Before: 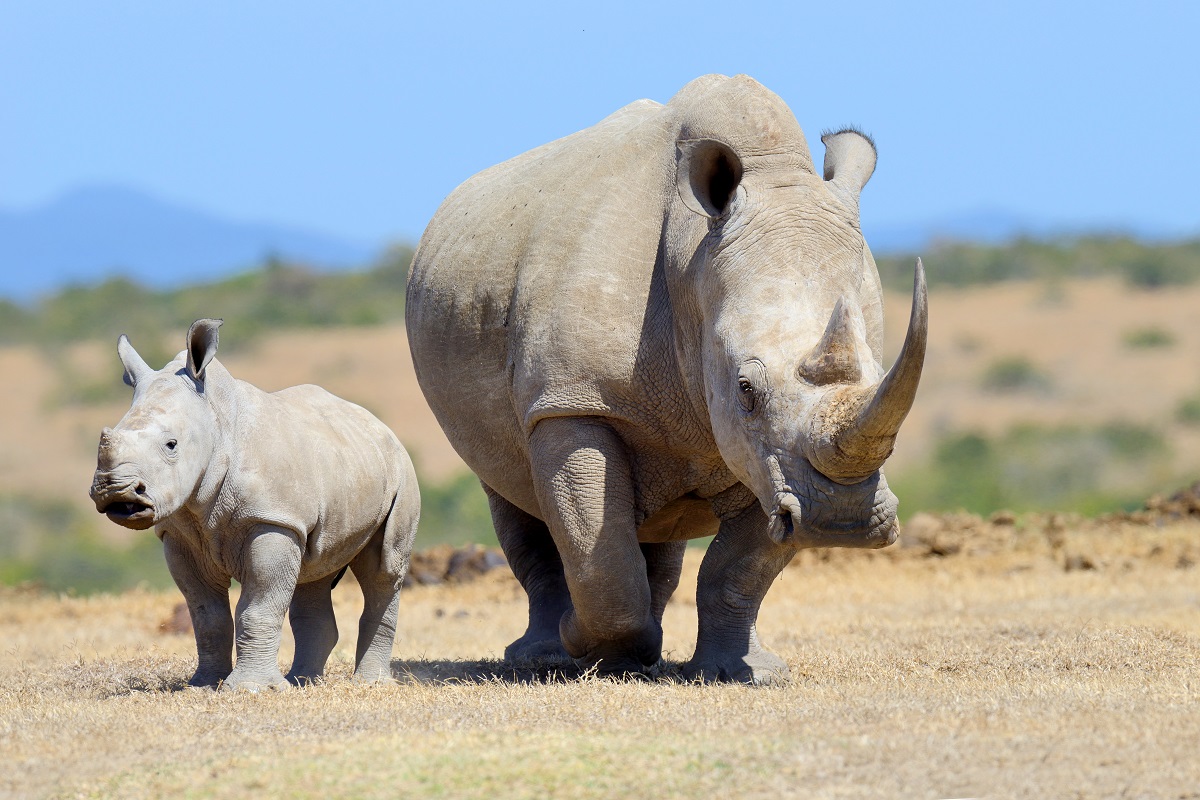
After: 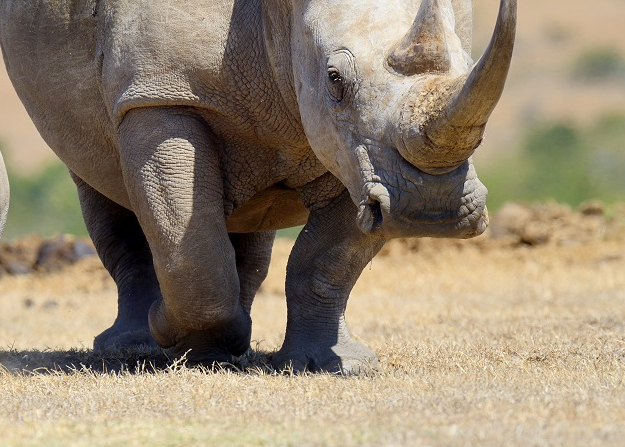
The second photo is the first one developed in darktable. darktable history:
crop: left 34.269%, top 38.846%, right 13.637%, bottom 5.24%
